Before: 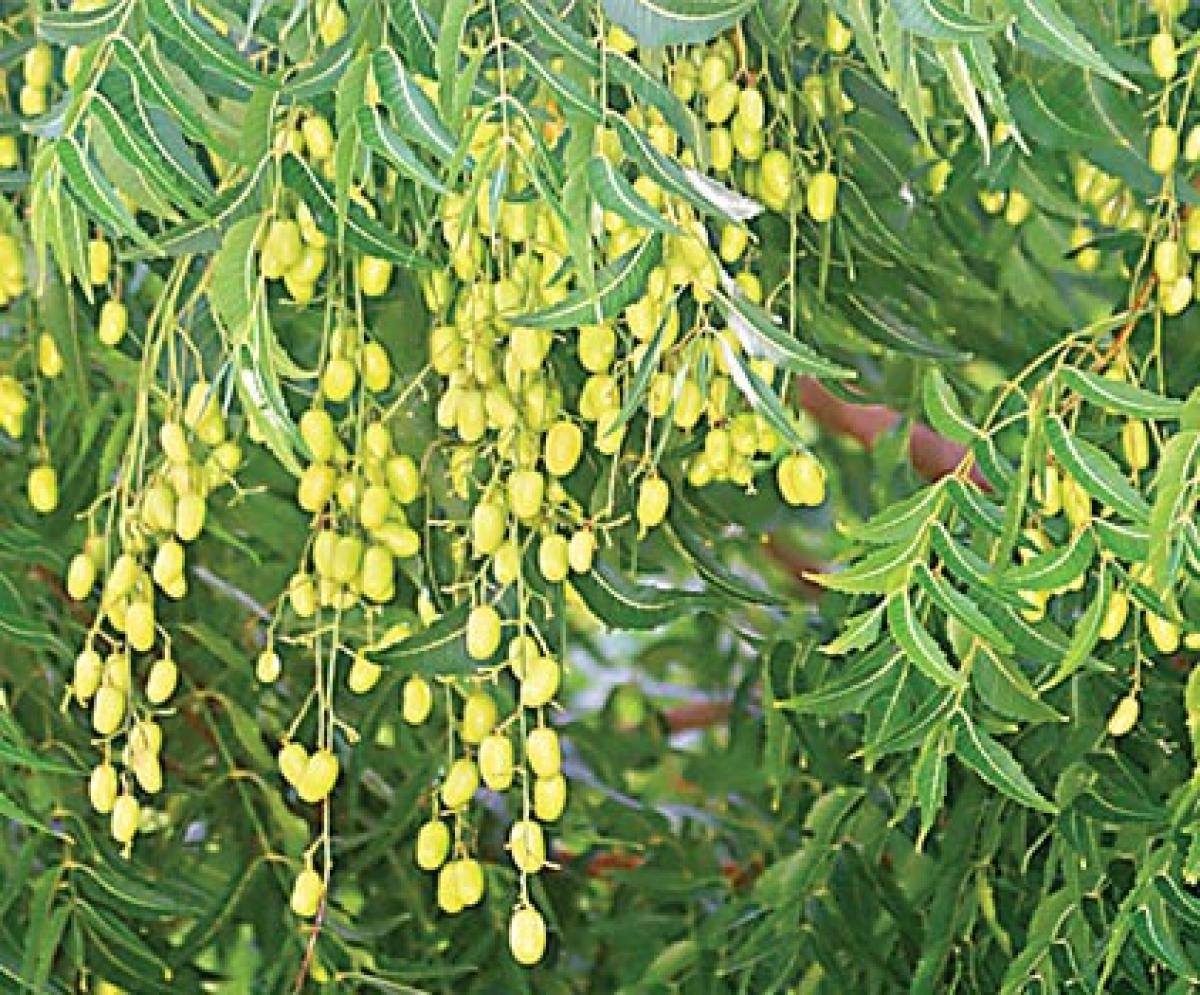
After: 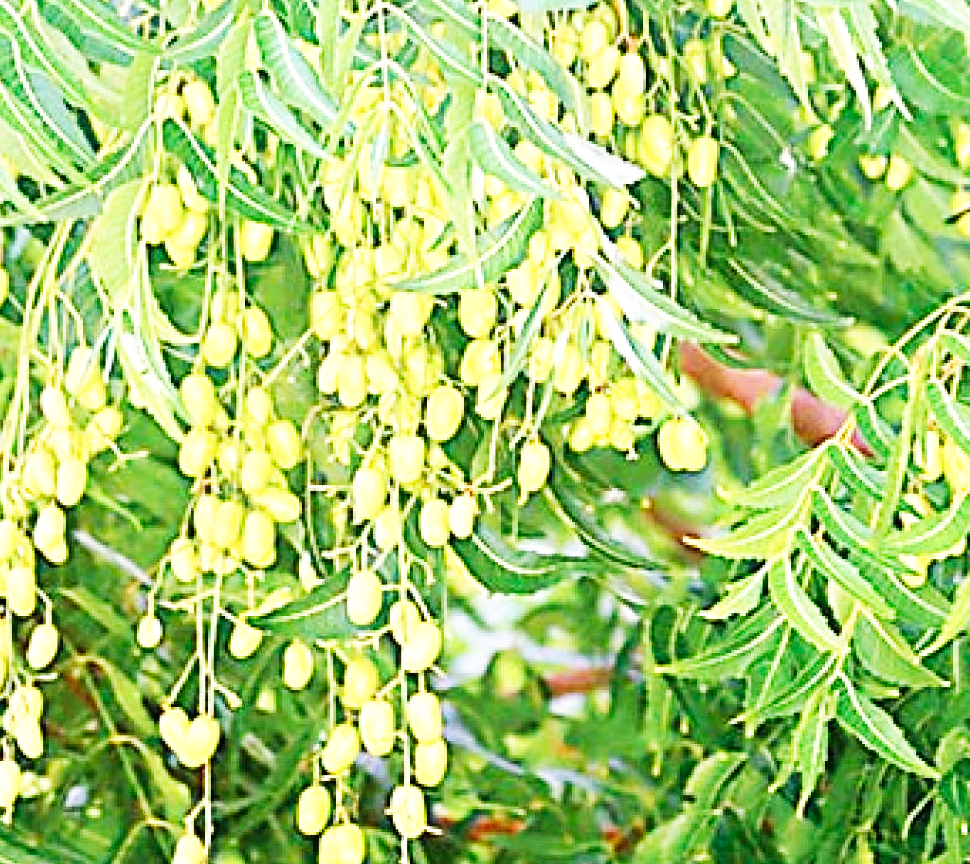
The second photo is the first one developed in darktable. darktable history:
crop: left 9.961%, top 3.571%, right 9.184%, bottom 9.502%
base curve: curves: ch0 [(0, 0) (0.007, 0.004) (0.027, 0.03) (0.046, 0.07) (0.207, 0.54) (0.442, 0.872) (0.673, 0.972) (1, 1)], preserve colors none
